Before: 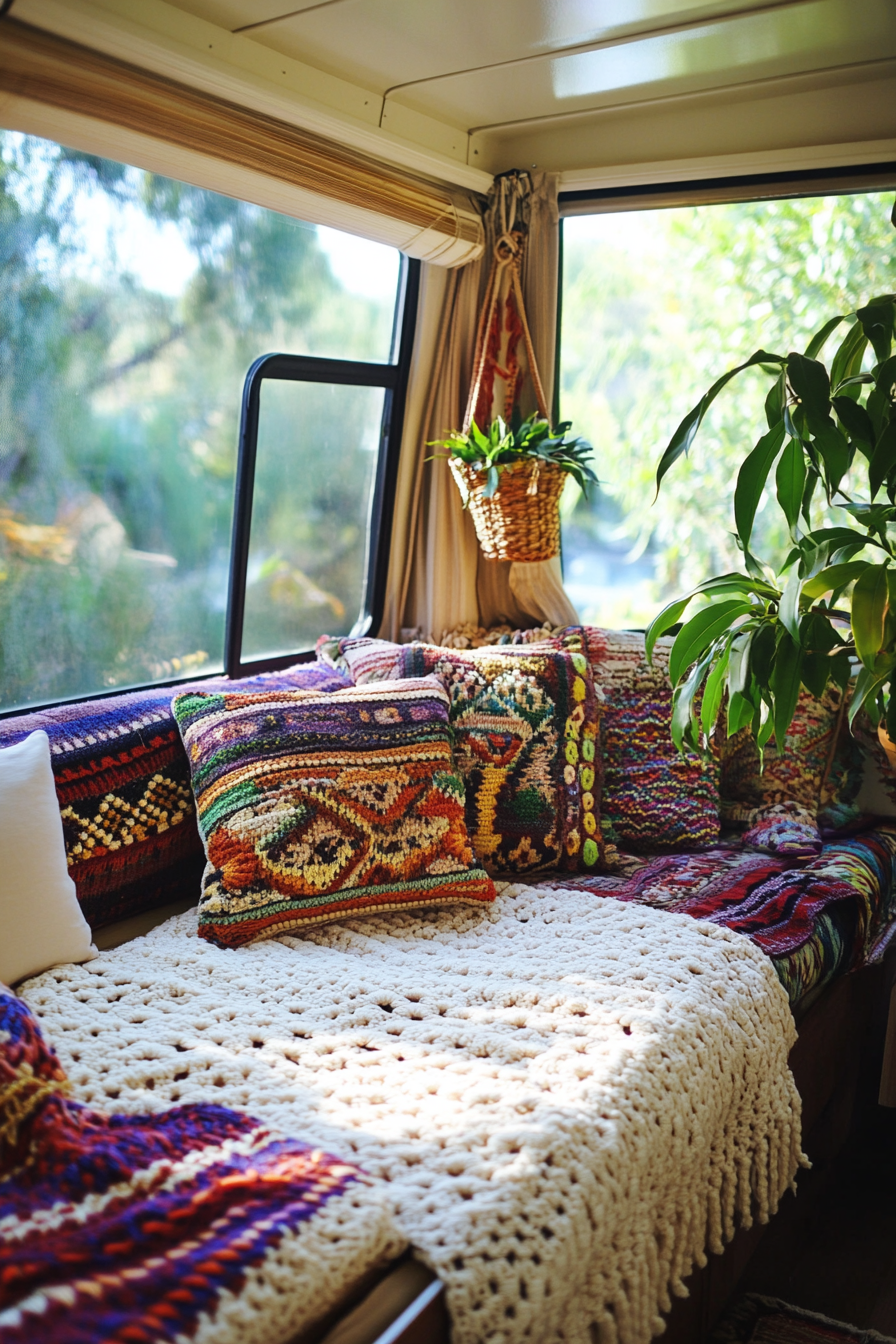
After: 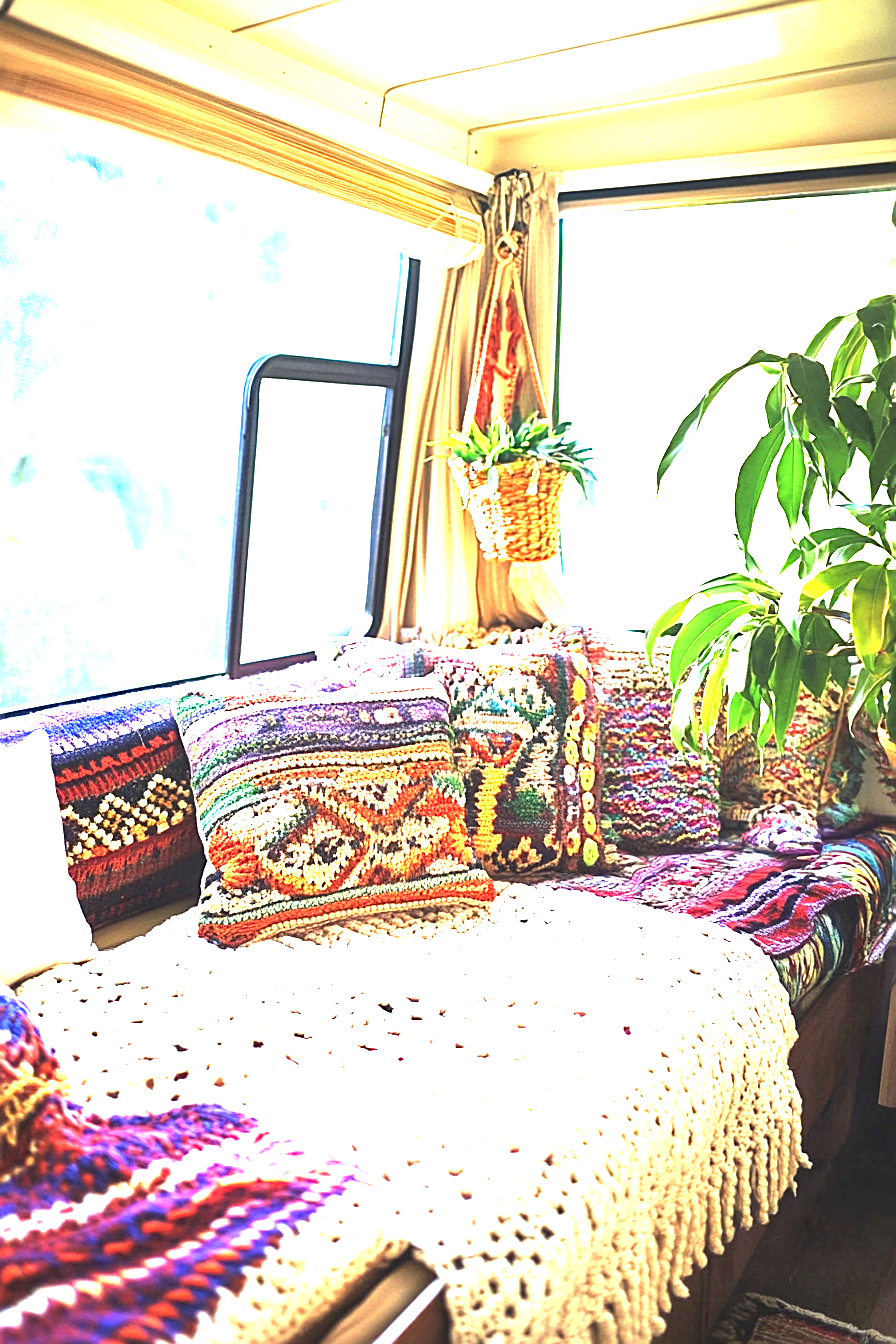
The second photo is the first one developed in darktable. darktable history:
sharpen: on, module defaults
local contrast: highlights 100%, shadows 100%, detail 131%, midtone range 0.2
exposure: exposure 3 EV, compensate highlight preservation false
